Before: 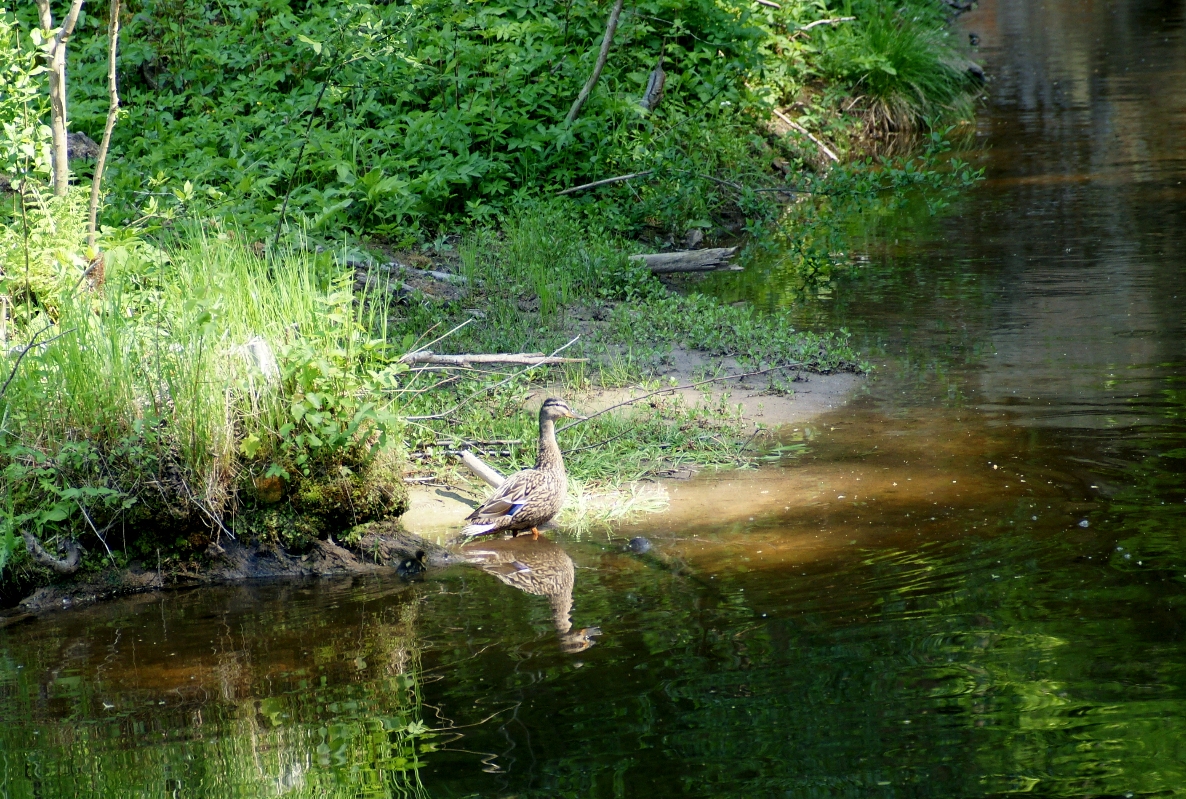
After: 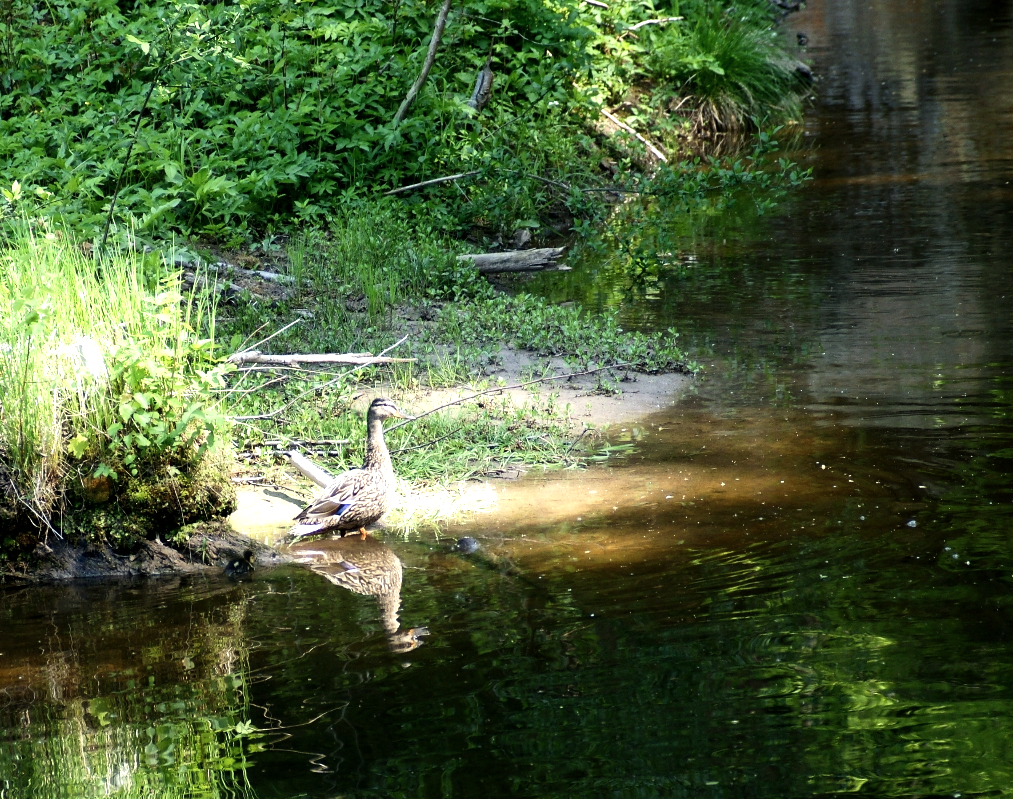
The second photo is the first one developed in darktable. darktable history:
crop and rotate: left 14.545%
tone equalizer: -8 EV -0.79 EV, -7 EV -0.73 EV, -6 EV -0.564 EV, -5 EV -0.379 EV, -3 EV 0.398 EV, -2 EV 0.6 EV, -1 EV 0.683 EV, +0 EV 0.754 EV, edges refinement/feathering 500, mask exposure compensation -1.57 EV, preserve details no
contrast brightness saturation: contrast 0.007, saturation -0.053
